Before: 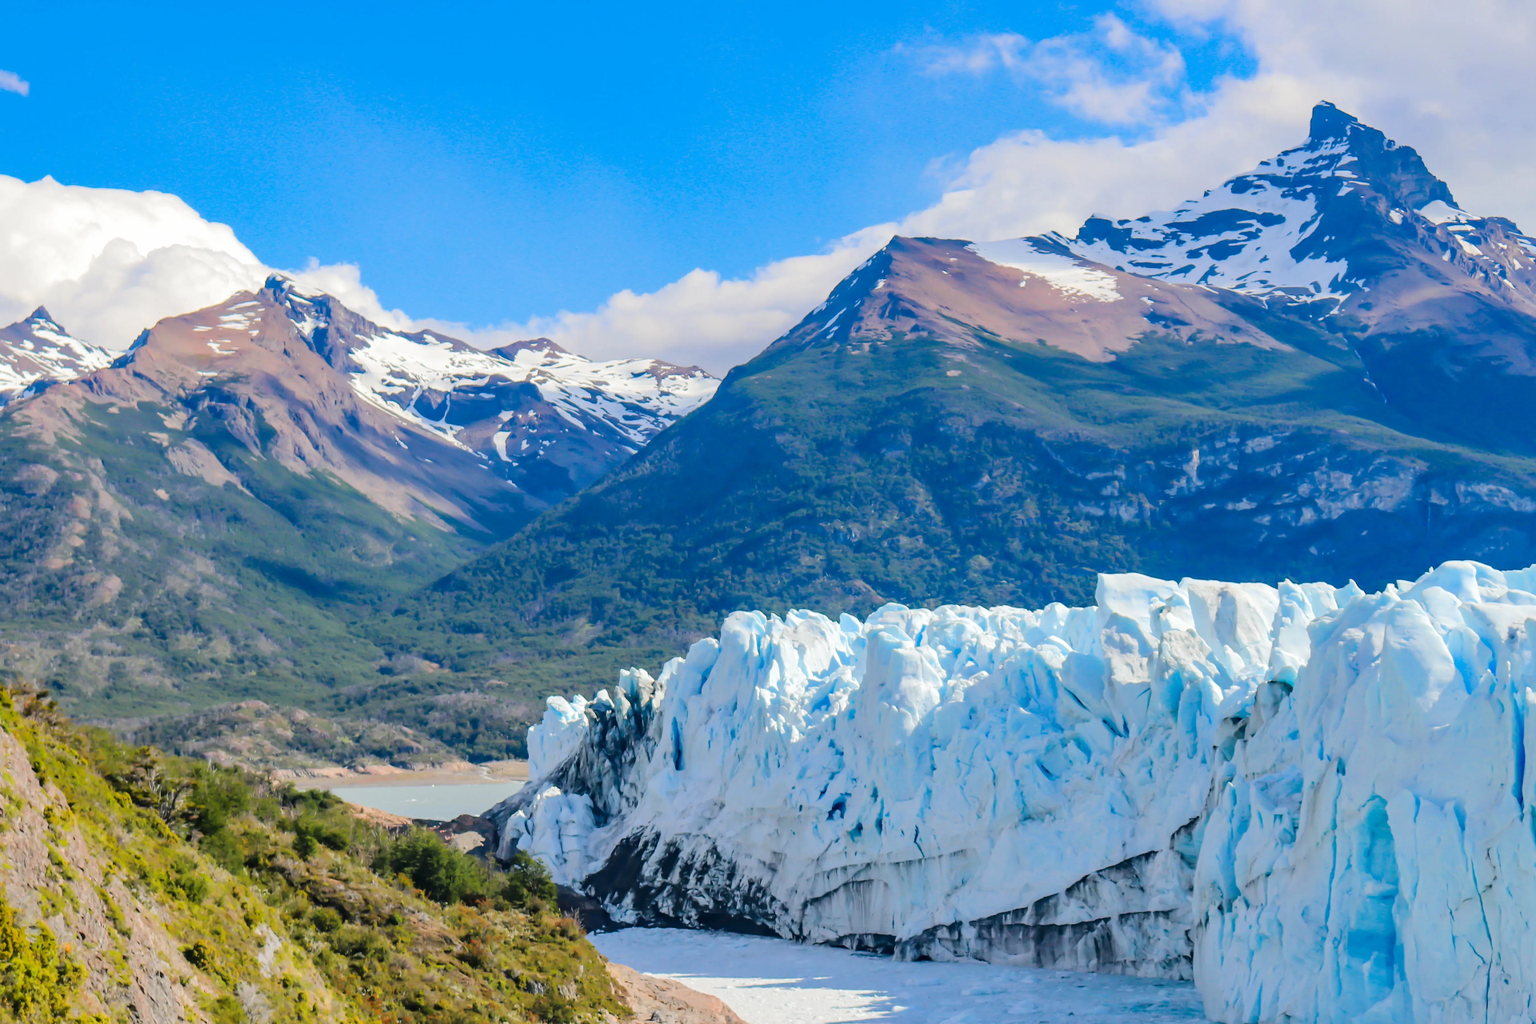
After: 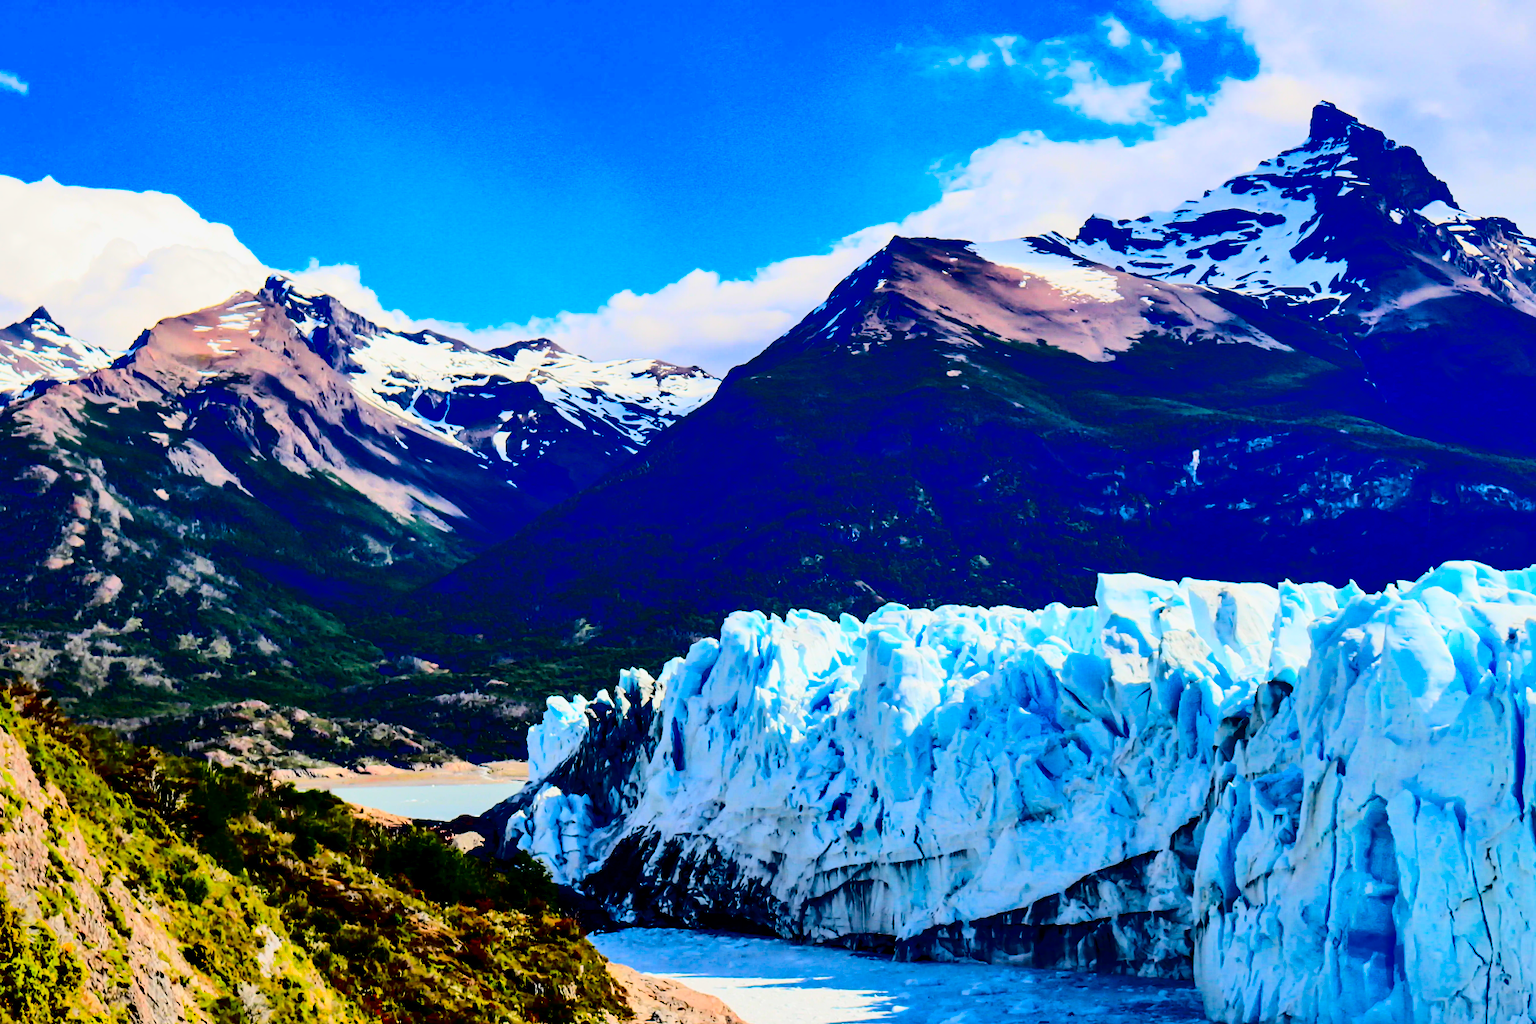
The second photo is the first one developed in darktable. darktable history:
contrast brightness saturation: contrast 0.761, brightness -0.988, saturation 0.988
shadows and highlights: shadows 37.37, highlights -27.72, soften with gaussian
filmic rgb: black relative exposure -3.85 EV, white relative exposure 3.48 EV, hardness 2.62, contrast 1.104, color science v6 (2022)
